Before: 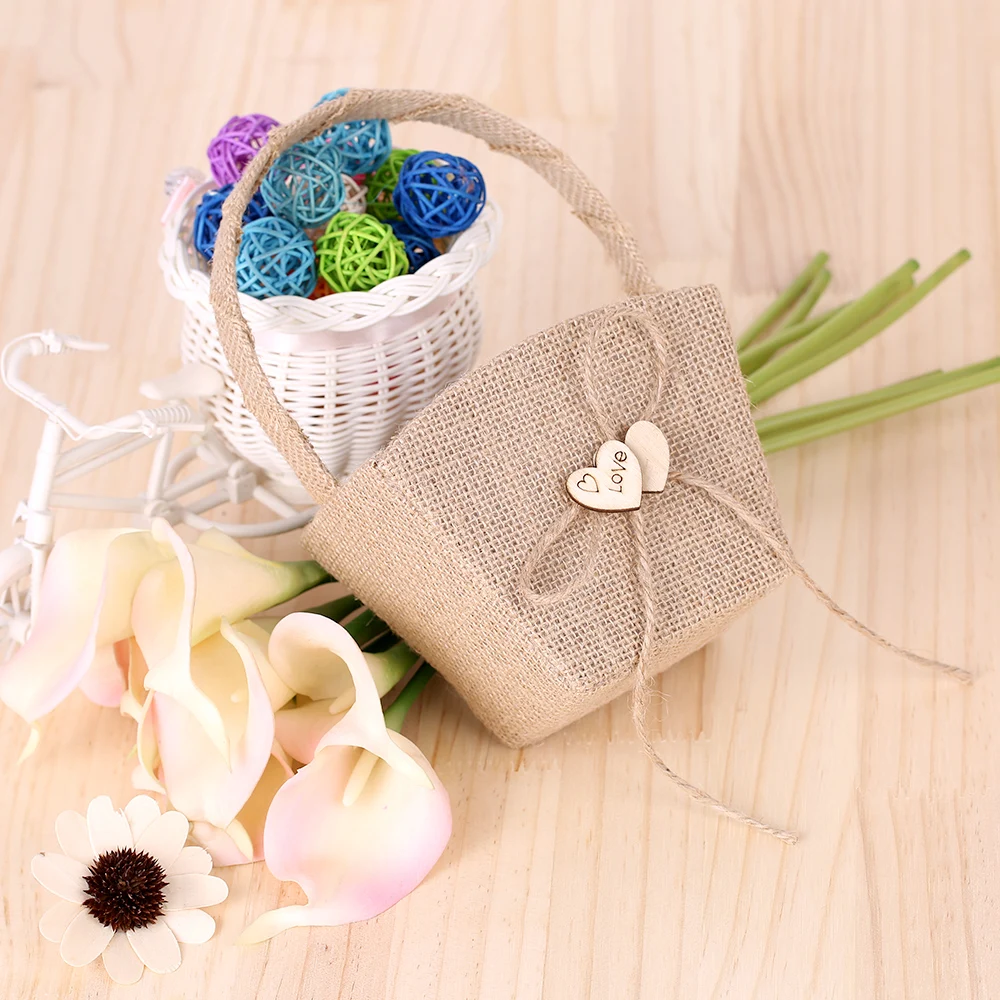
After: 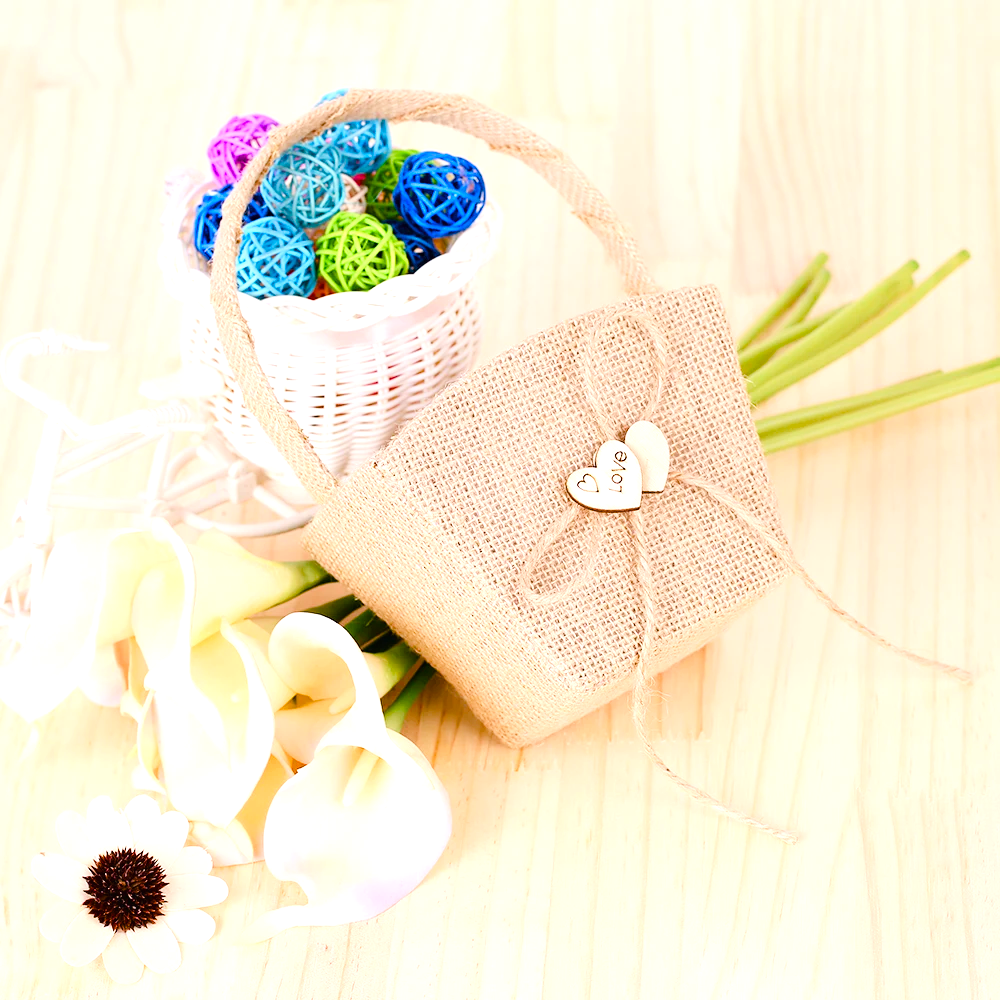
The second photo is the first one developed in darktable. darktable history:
exposure: exposure 0.57 EV, compensate exposure bias true, compensate highlight preservation false
tone curve: curves: ch0 [(0, 0) (0.004, 0.001) (0.133, 0.112) (0.325, 0.362) (0.832, 0.893) (1, 1)], color space Lab, linked channels, preserve colors none
color balance rgb: global offset › luminance 0.279%, linear chroma grading › global chroma 9.883%, perceptual saturation grading › global saturation 20%, perceptual saturation grading › highlights -25.379%, perceptual saturation grading › shadows 50.249%
